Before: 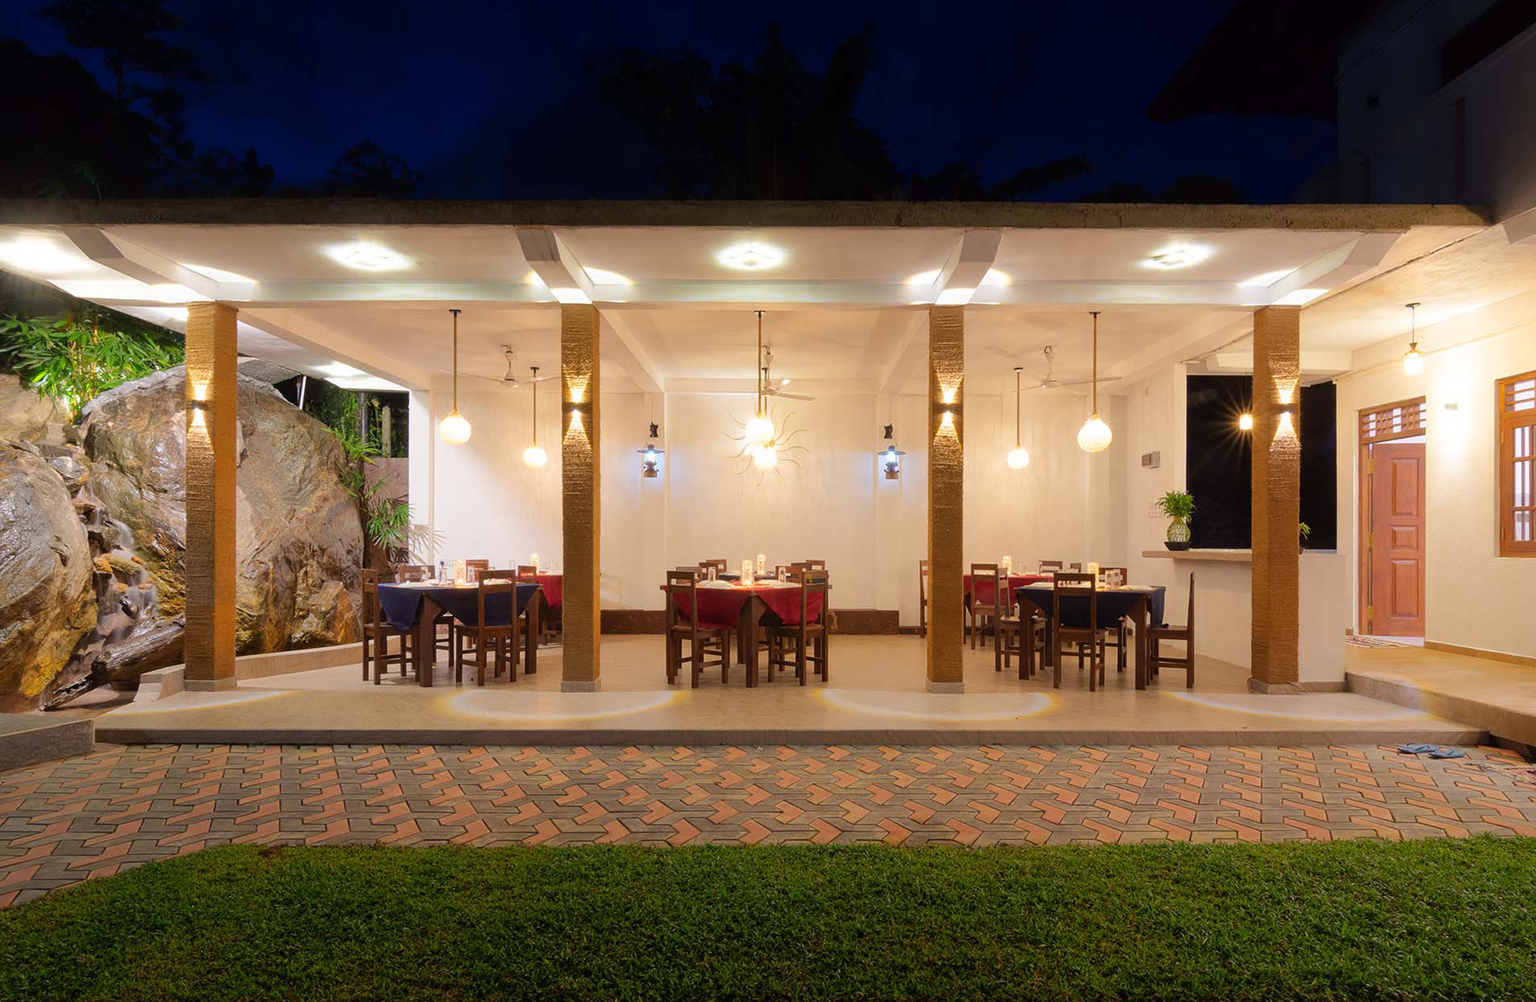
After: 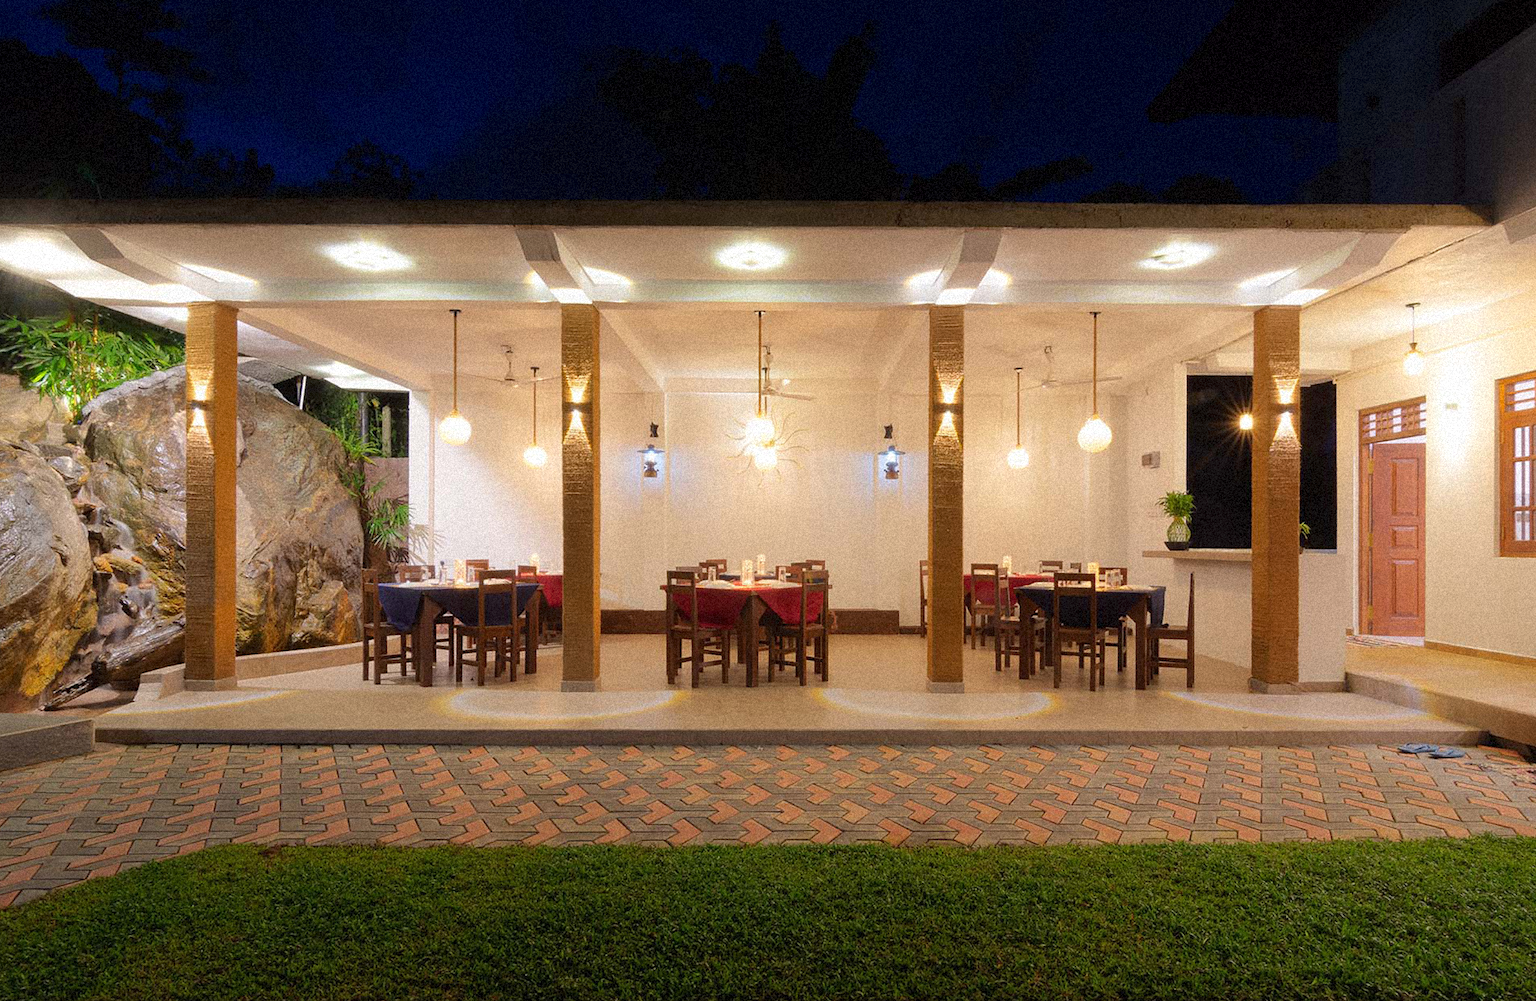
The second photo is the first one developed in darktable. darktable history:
exposure: compensate highlight preservation false
grain: coarseness 9.38 ISO, strength 34.99%, mid-tones bias 0%
